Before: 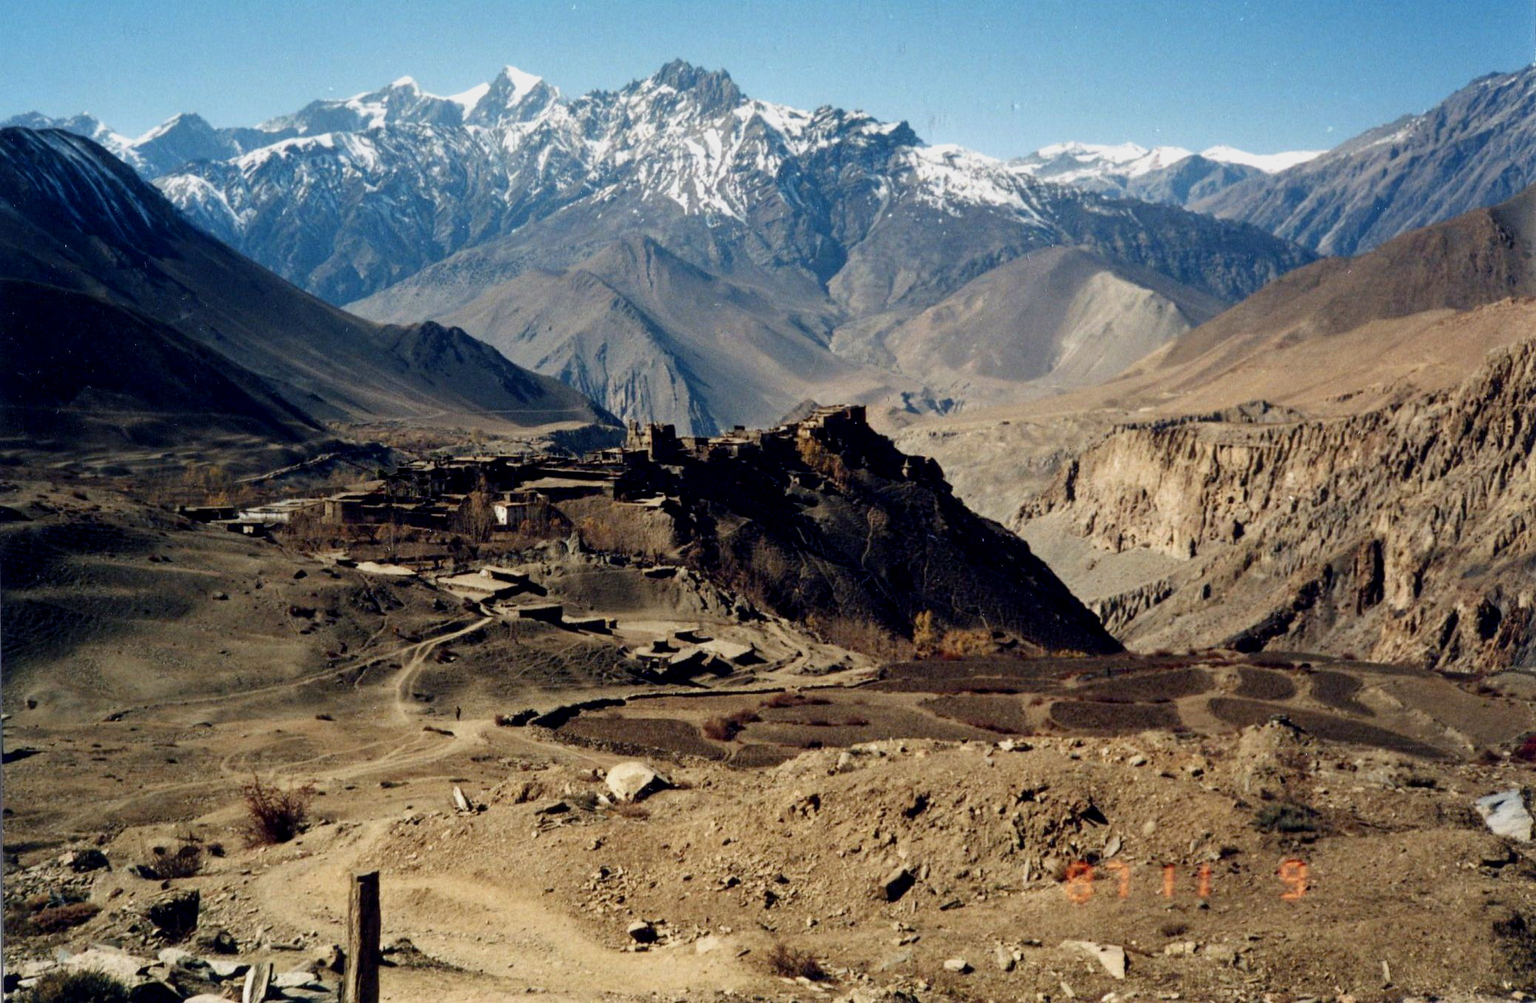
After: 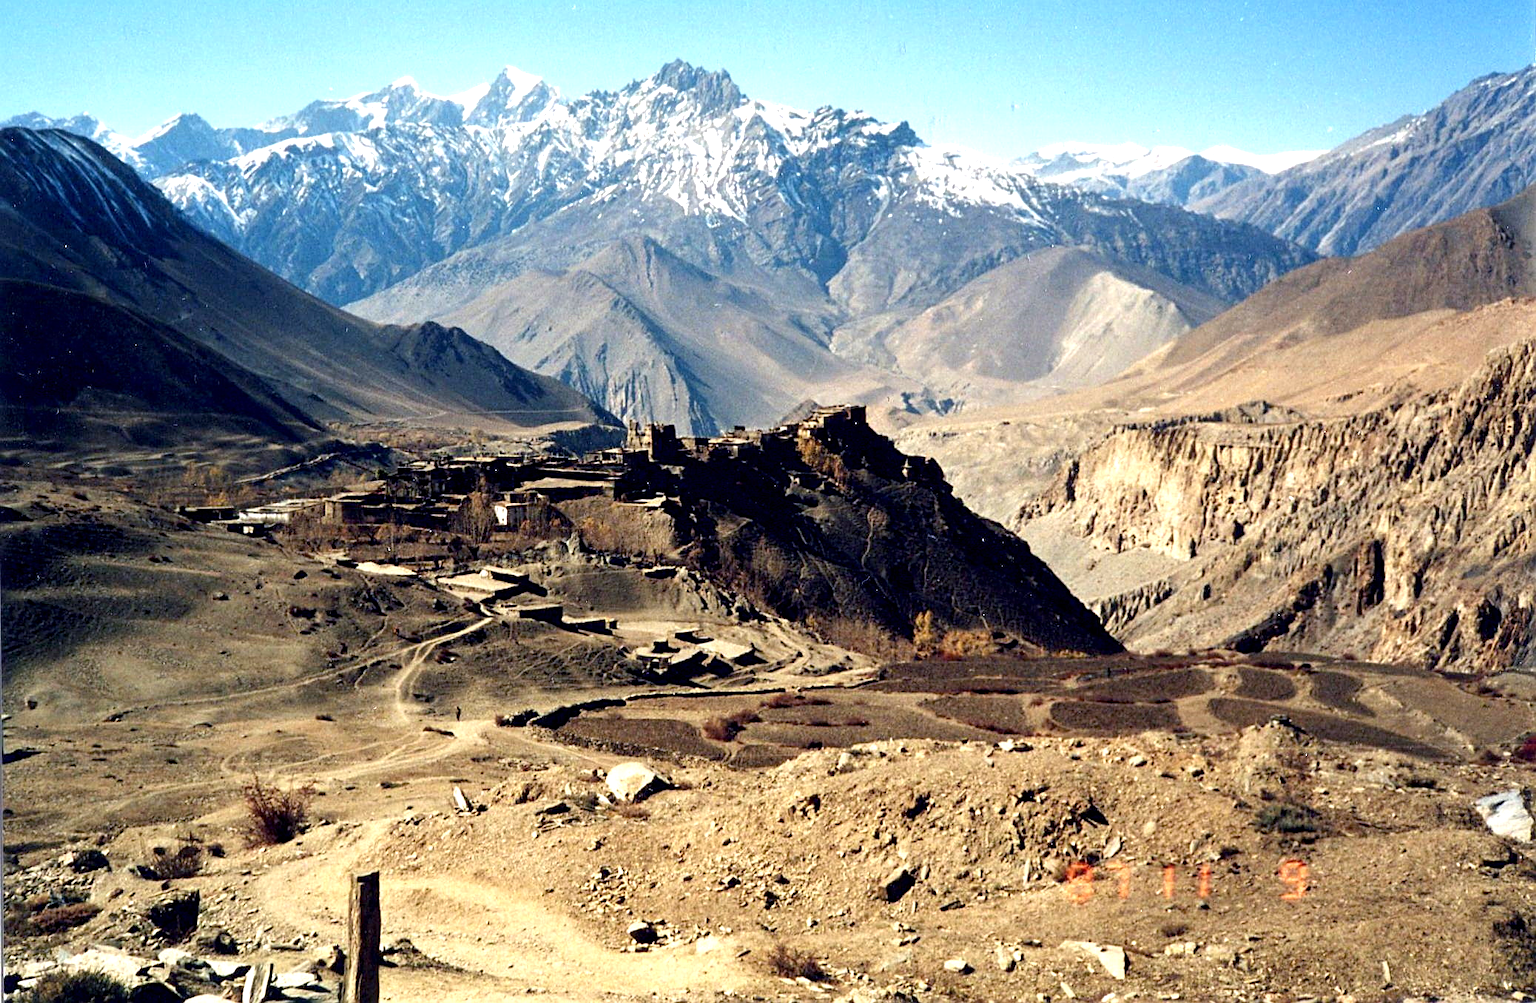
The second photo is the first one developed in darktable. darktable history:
exposure: exposure 0.943 EV, compensate highlight preservation false
sharpen: on, module defaults
